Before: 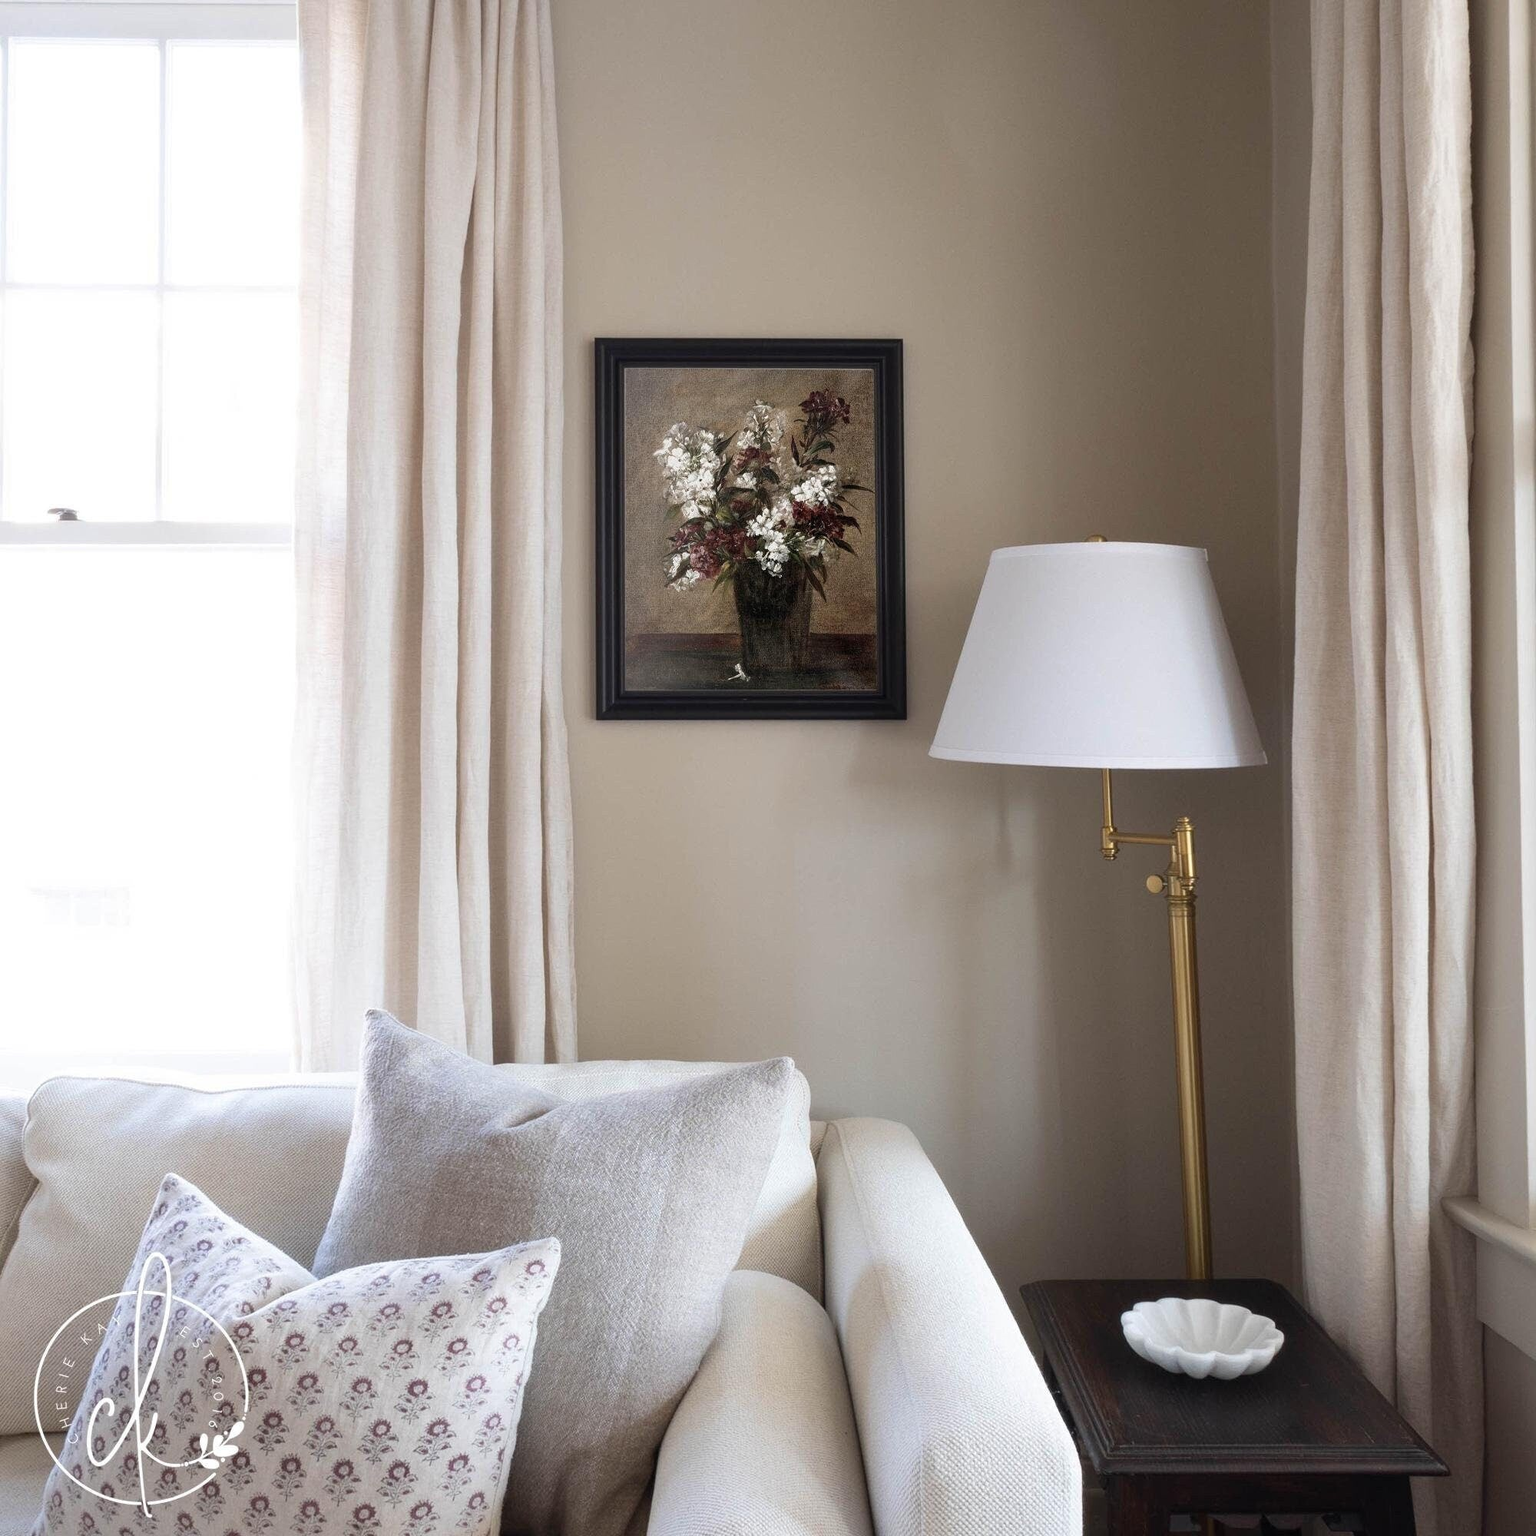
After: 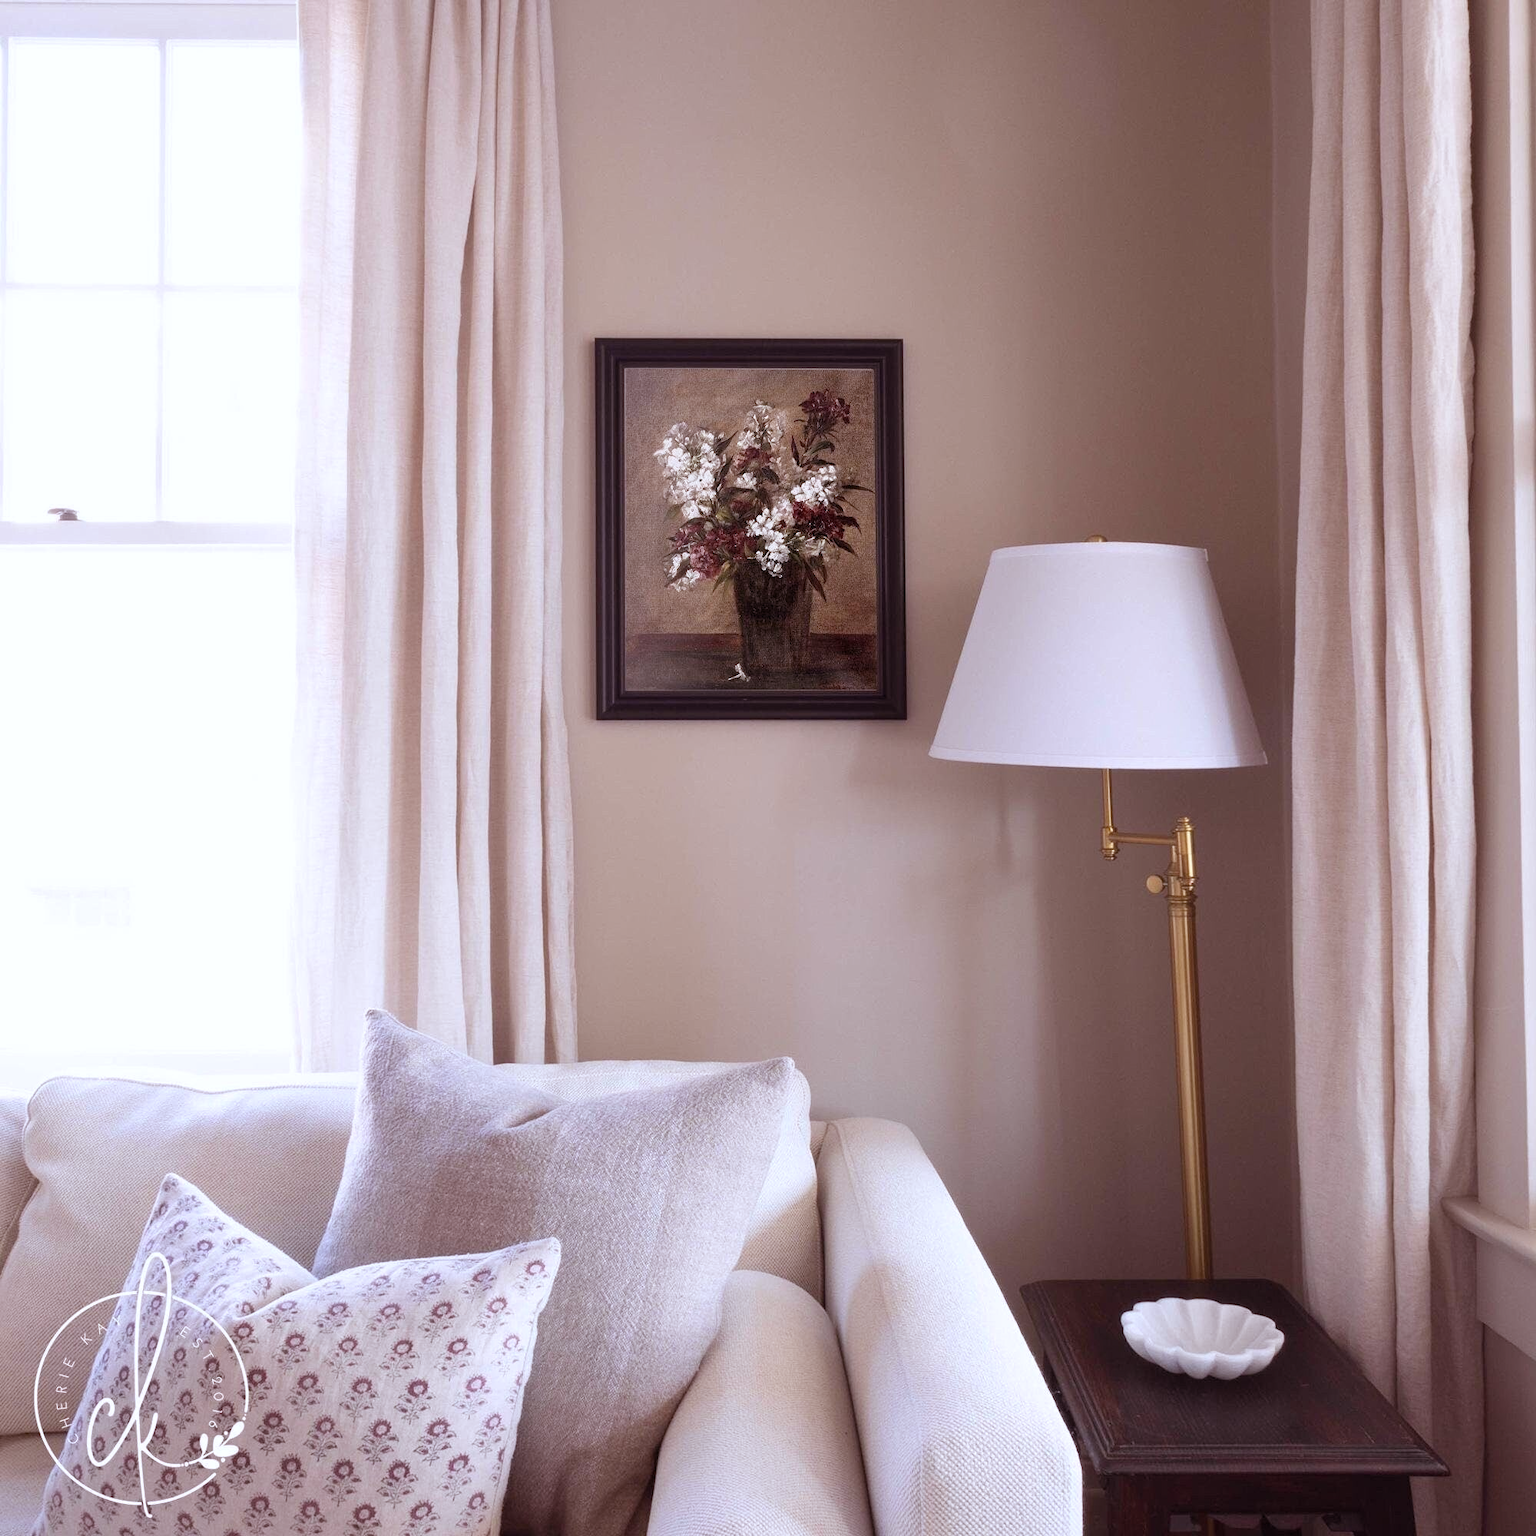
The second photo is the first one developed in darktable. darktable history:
color calibration: illuminant as shot in camera, x 0.358, y 0.373, temperature 4628.91 K
rgb levels: mode RGB, independent channels, levels [[0, 0.474, 1], [0, 0.5, 1], [0, 0.5, 1]]
